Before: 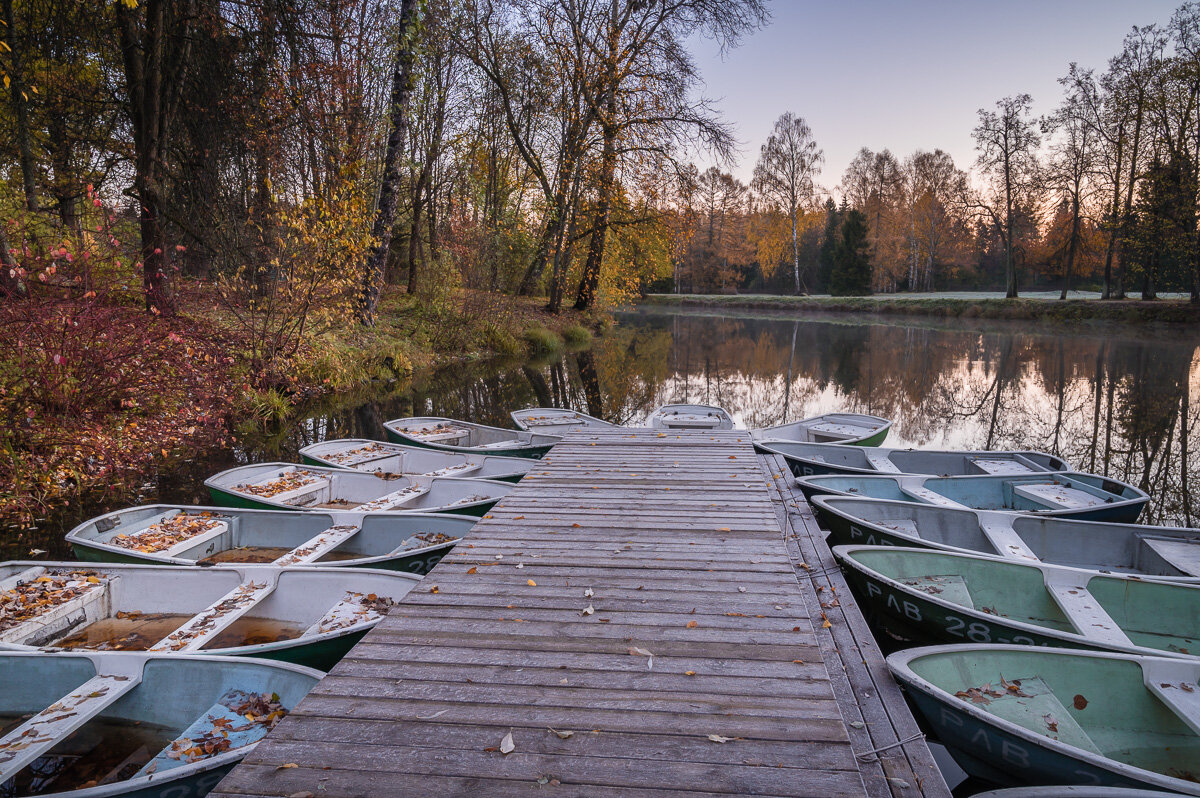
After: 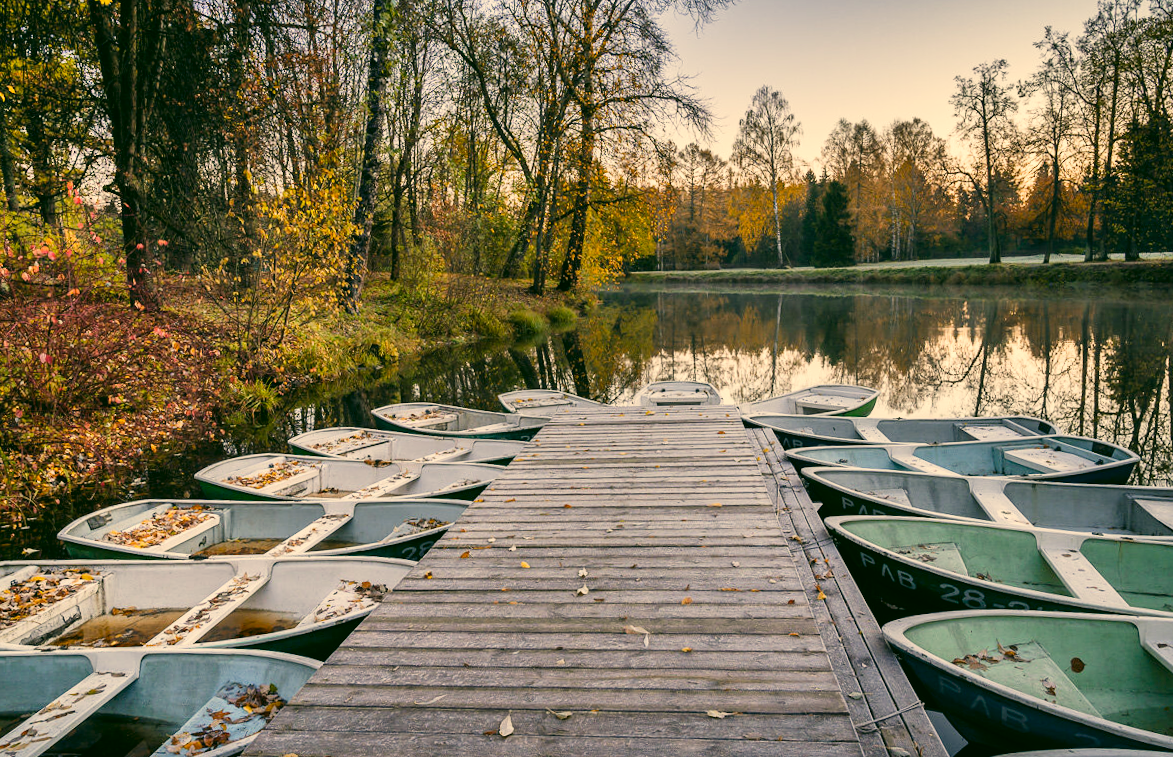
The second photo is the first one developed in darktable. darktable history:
shadows and highlights: shadows 60, soften with gaussian
color correction: highlights a* 5.3, highlights b* 24.26, shadows a* -15.58, shadows b* 4.02
tone curve: curves: ch0 [(0, 0) (0.004, 0.001) (0.02, 0.008) (0.218, 0.218) (0.664, 0.774) (0.832, 0.914) (1, 1)], preserve colors none
rotate and perspective: rotation -2°, crop left 0.022, crop right 0.978, crop top 0.049, crop bottom 0.951
